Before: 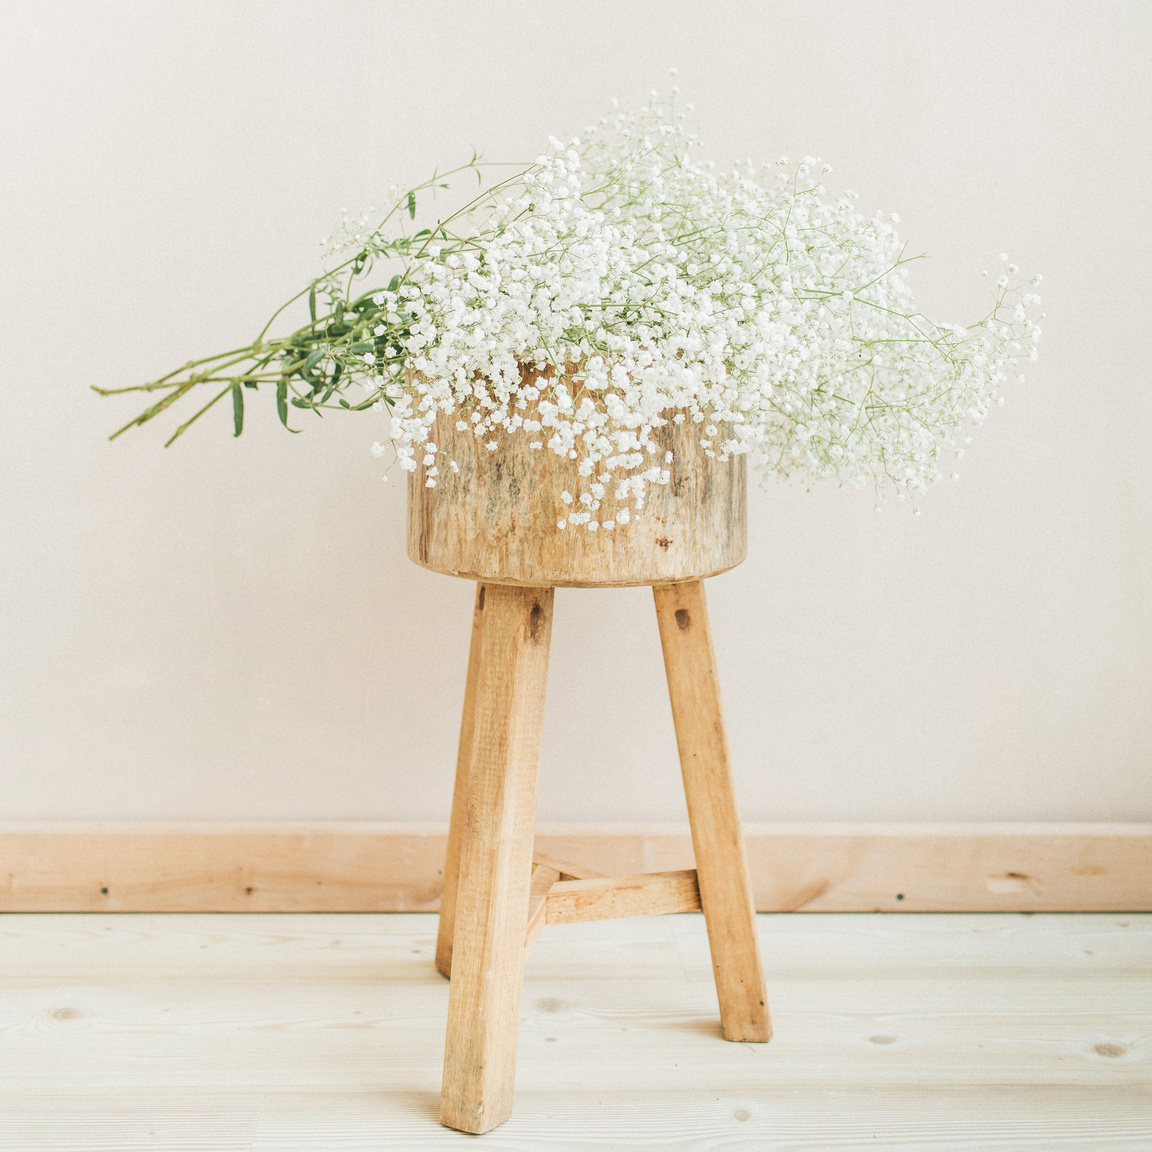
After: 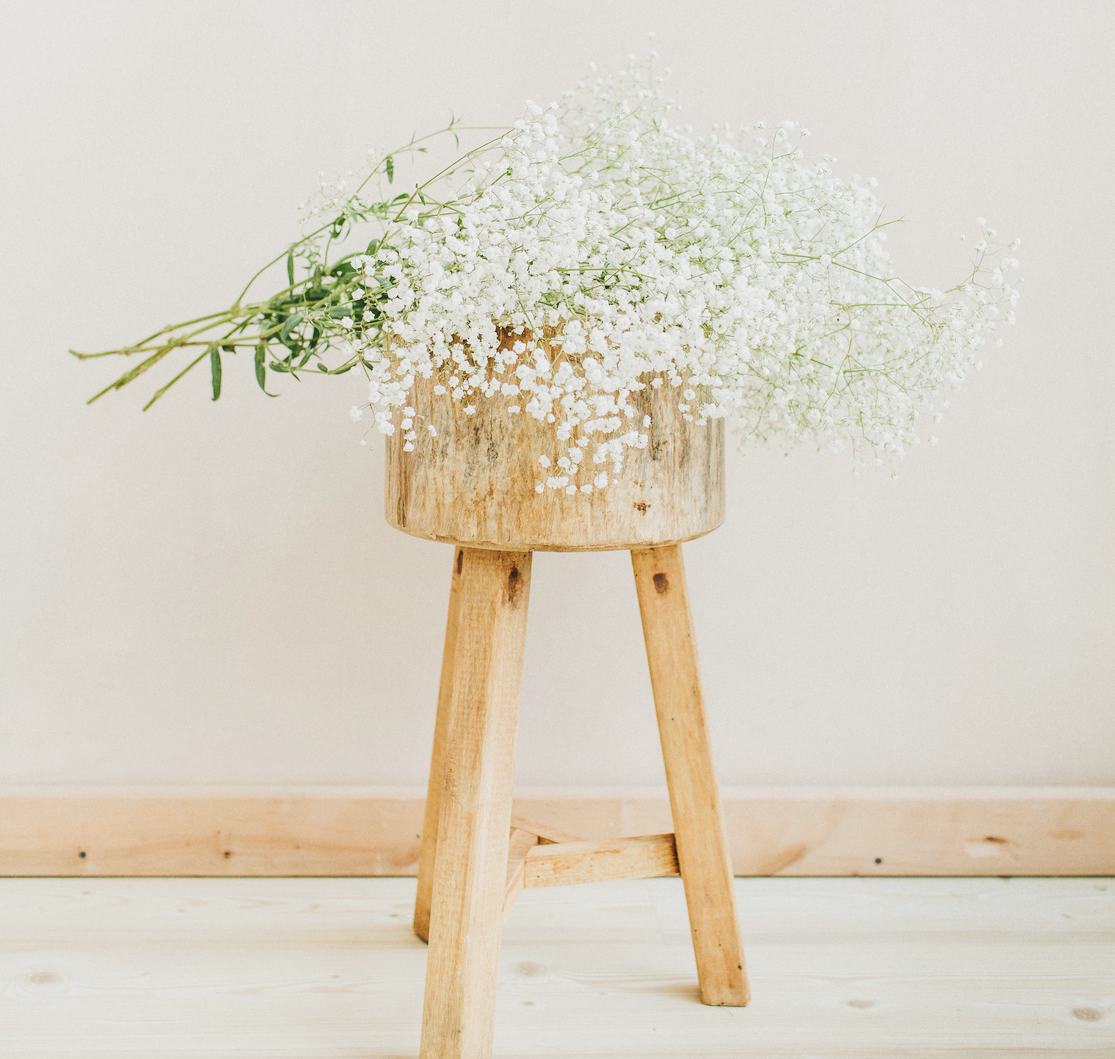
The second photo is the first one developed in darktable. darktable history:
crop: left 1.983%, top 3.158%, right 1.174%, bottom 4.907%
tone curve: curves: ch0 [(0, 0) (0.068, 0.031) (0.175, 0.132) (0.337, 0.304) (0.498, 0.511) (0.748, 0.762) (0.993, 0.954)]; ch1 [(0, 0) (0.294, 0.184) (0.359, 0.34) (0.362, 0.35) (0.43, 0.41) (0.476, 0.457) (0.499, 0.5) (0.529, 0.523) (0.677, 0.762) (1, 1)]; ch2 [(0, 0) (0.431, 0.419) (0.495, 0.502) (0.524, 0.534) (0.557, 0.56) (0.634, 0.654) (0.728, 0.722) (1, 1)], preserve colors none
